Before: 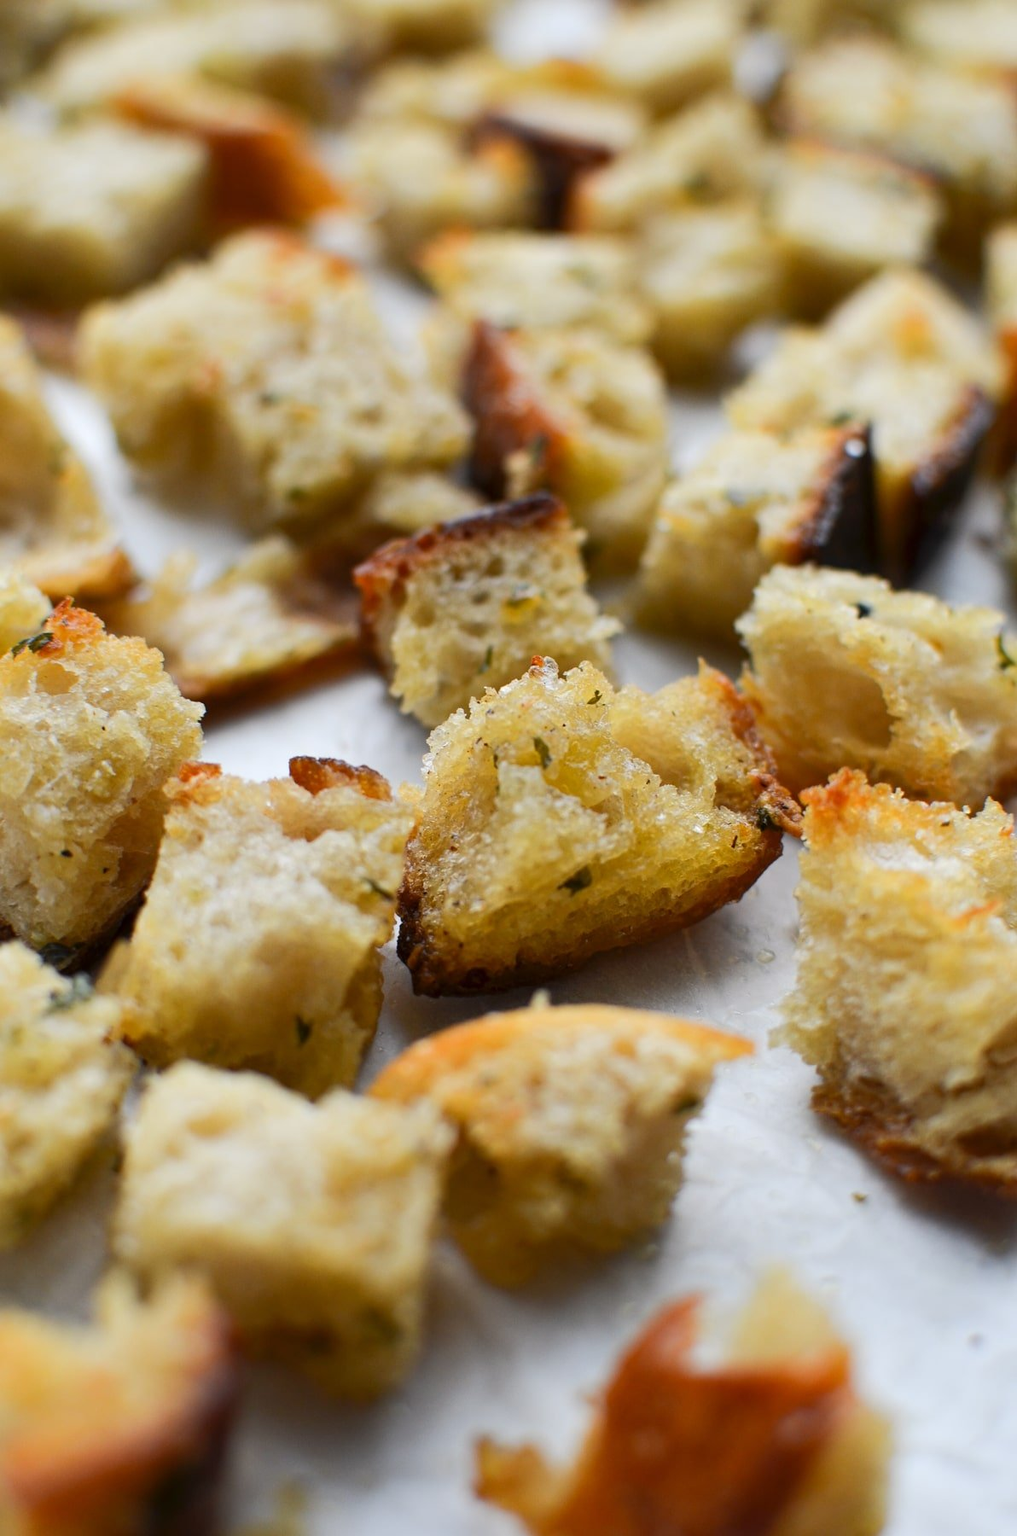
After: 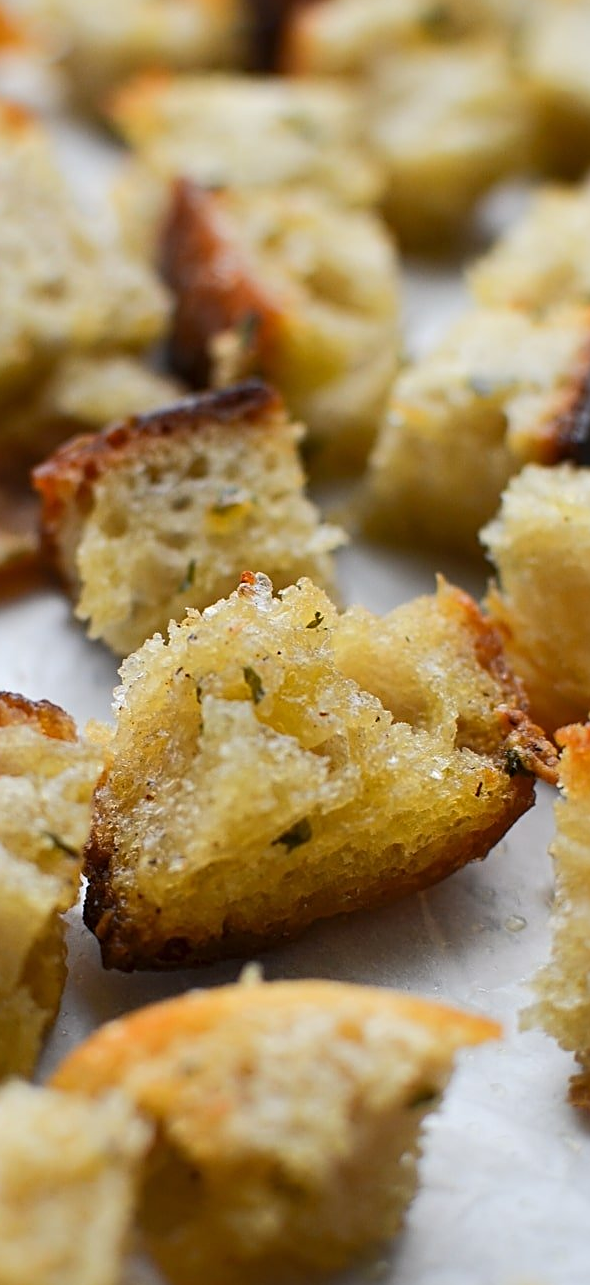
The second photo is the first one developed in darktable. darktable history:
sharpen: on, module defaults
crop: left 32.075%, top 10.976%, right 18.355%, bottom 17.596%
